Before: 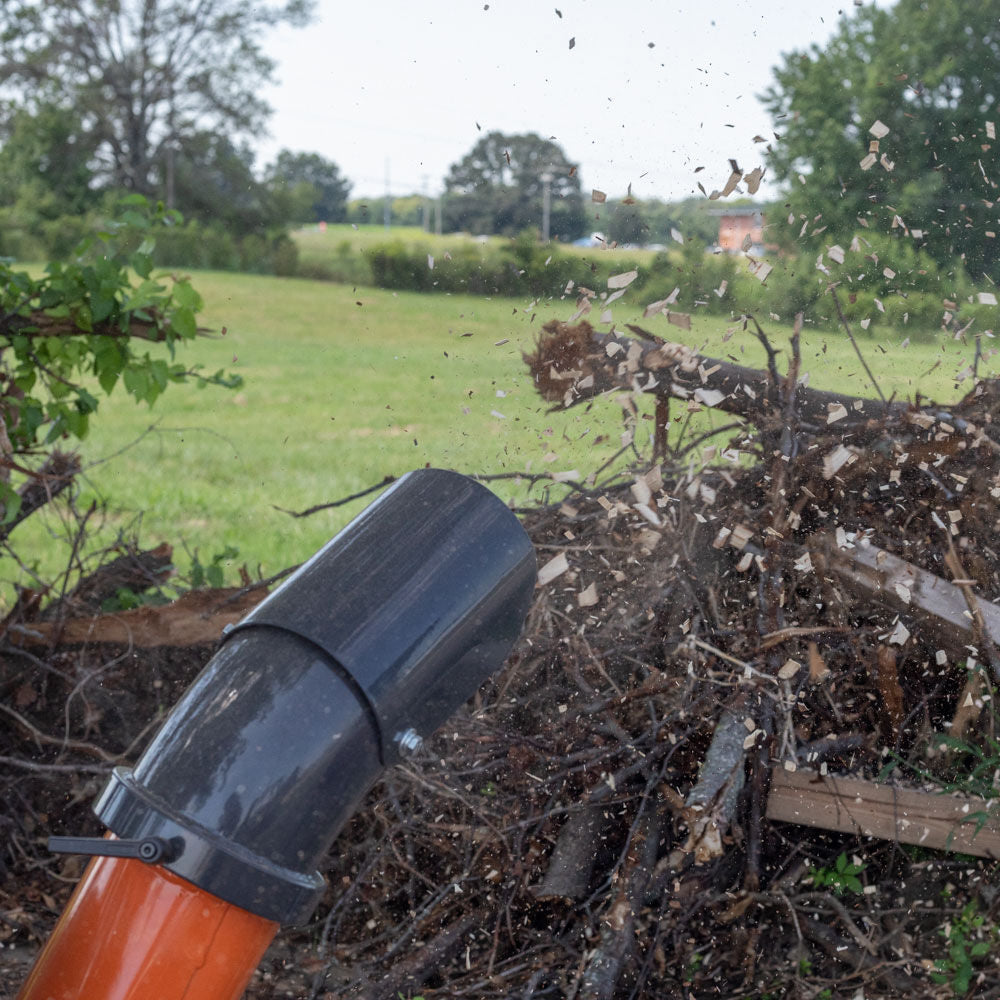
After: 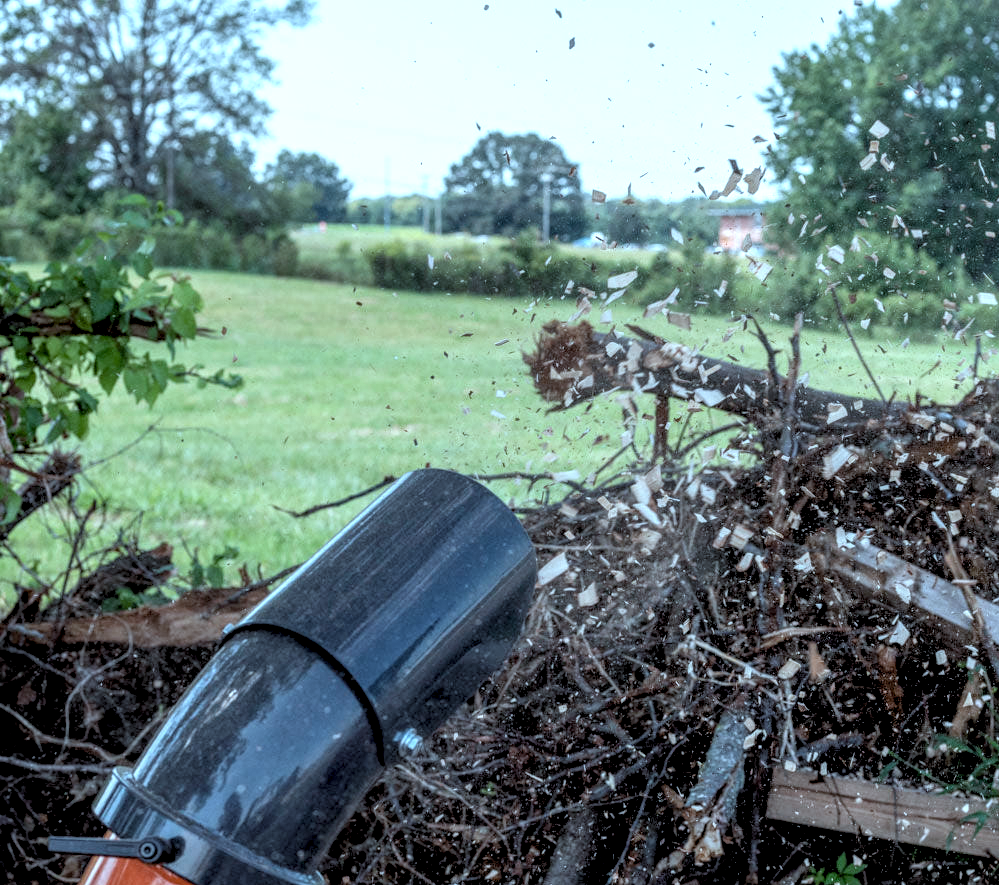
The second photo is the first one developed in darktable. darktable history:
color correction: highlights a* -10.69, highlights b* -19.19
contrast brightness saturation: saturation -0.05
crop and rotate: top 0%, bottom 11.49%
exposure: black level correction 0.009, exposure 0.119 EV, compensate highlight preservation false
local contrast: highlights 61%, detail 143%, midtone range 0.428
rgb levels: levels [[0.01, 0.419, 0.839], [0, 0.5, 1], [0, 0.5, 1]]
tone equalizer: on, module defaults
